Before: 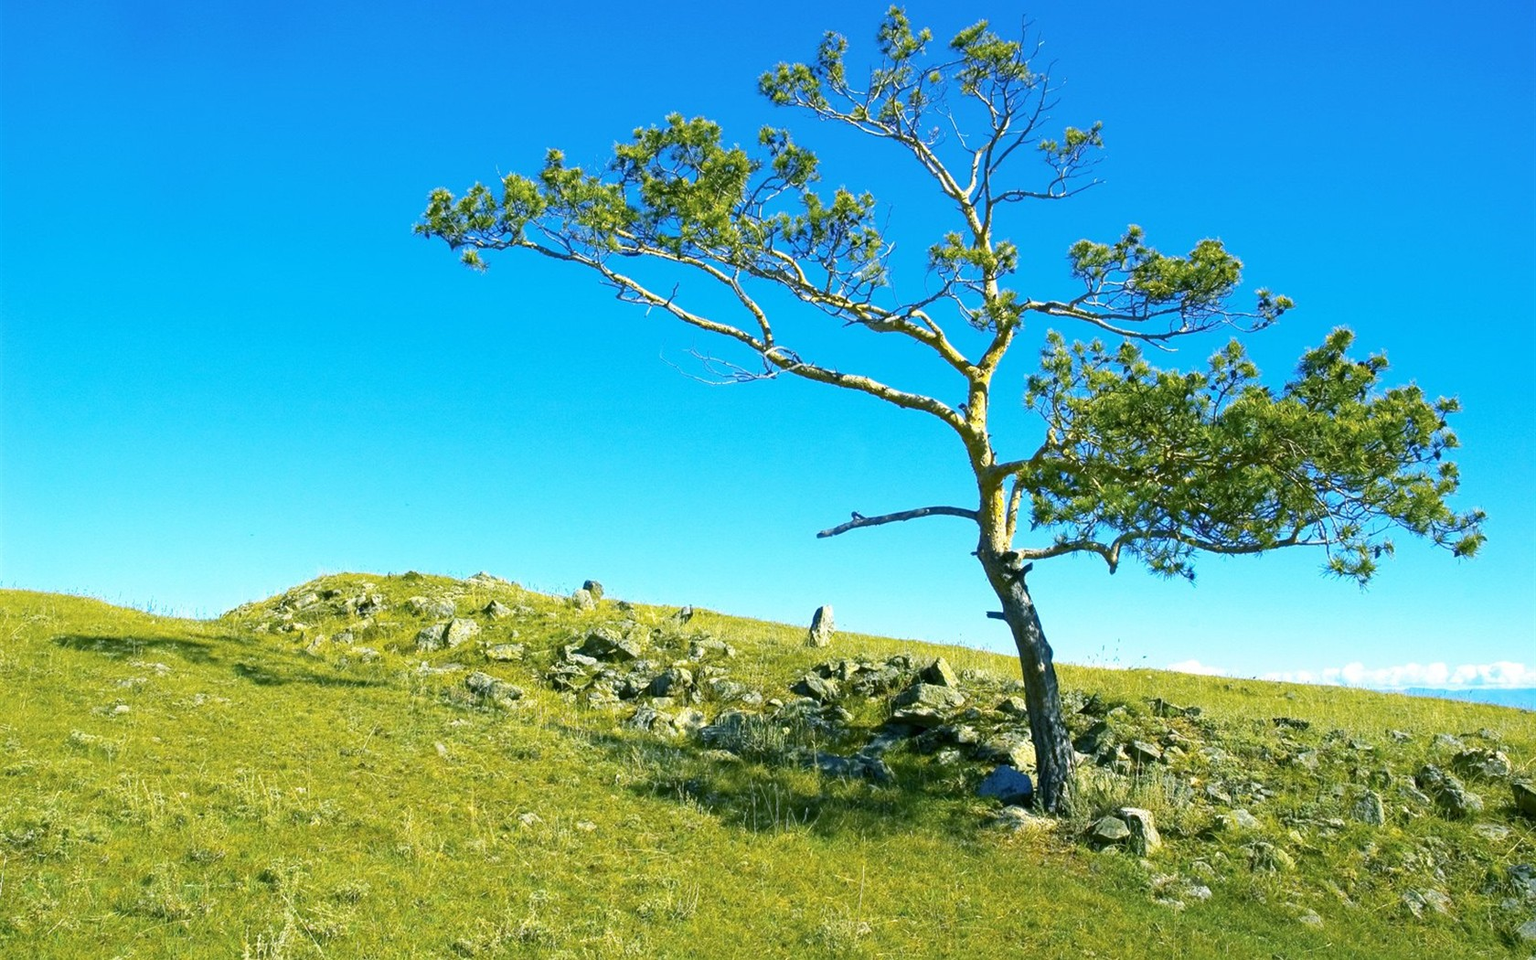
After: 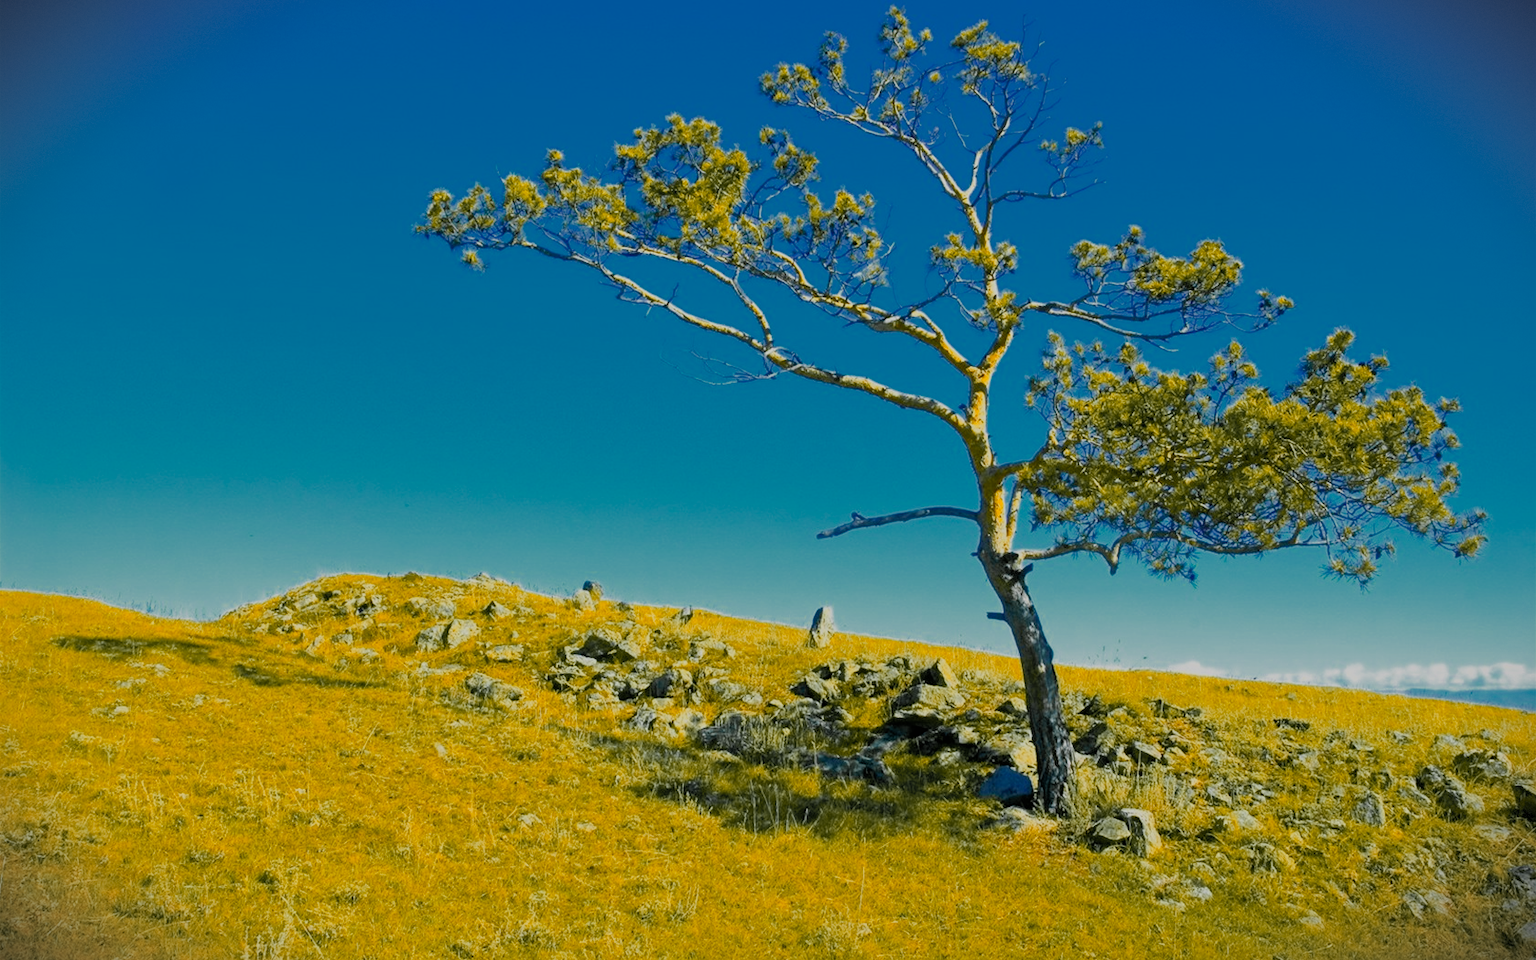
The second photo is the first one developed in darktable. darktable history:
vignetting: fall-off start 100.37%, brightness -0.818, width/height ratio 1.319, dithering 8-bit output
crop: left 0.093%
color zones: curves: ch0 [(0, 0.499) (0.143, 0.5) (0.286, 0.5) (0.429, 0.476) (0.571, 0.284) (0.714, 0.243) (0.857, 0.449) (1, 0.499)]; ch1 [(0, 0.532) (0.143, 0.645) (0.286, 0.696) (0.429, 0.211) (0.571, 0.504) (0.714, 0.493) (0.857, 0.495) (1, 0.532)]; ch2 [(0, 0.5) (0.143, 0.5) (0.286, 0.427) (0.429, 0.324) (0.571, 0.5) (0.714, 0.5) (0.857, 0.5) (1, 0.5)]
shadows and highlights: on, module defaults
filmic rgb: black relative exposure -7.1 EV, white relative exposure 5.35 EV, hardness 3.02
